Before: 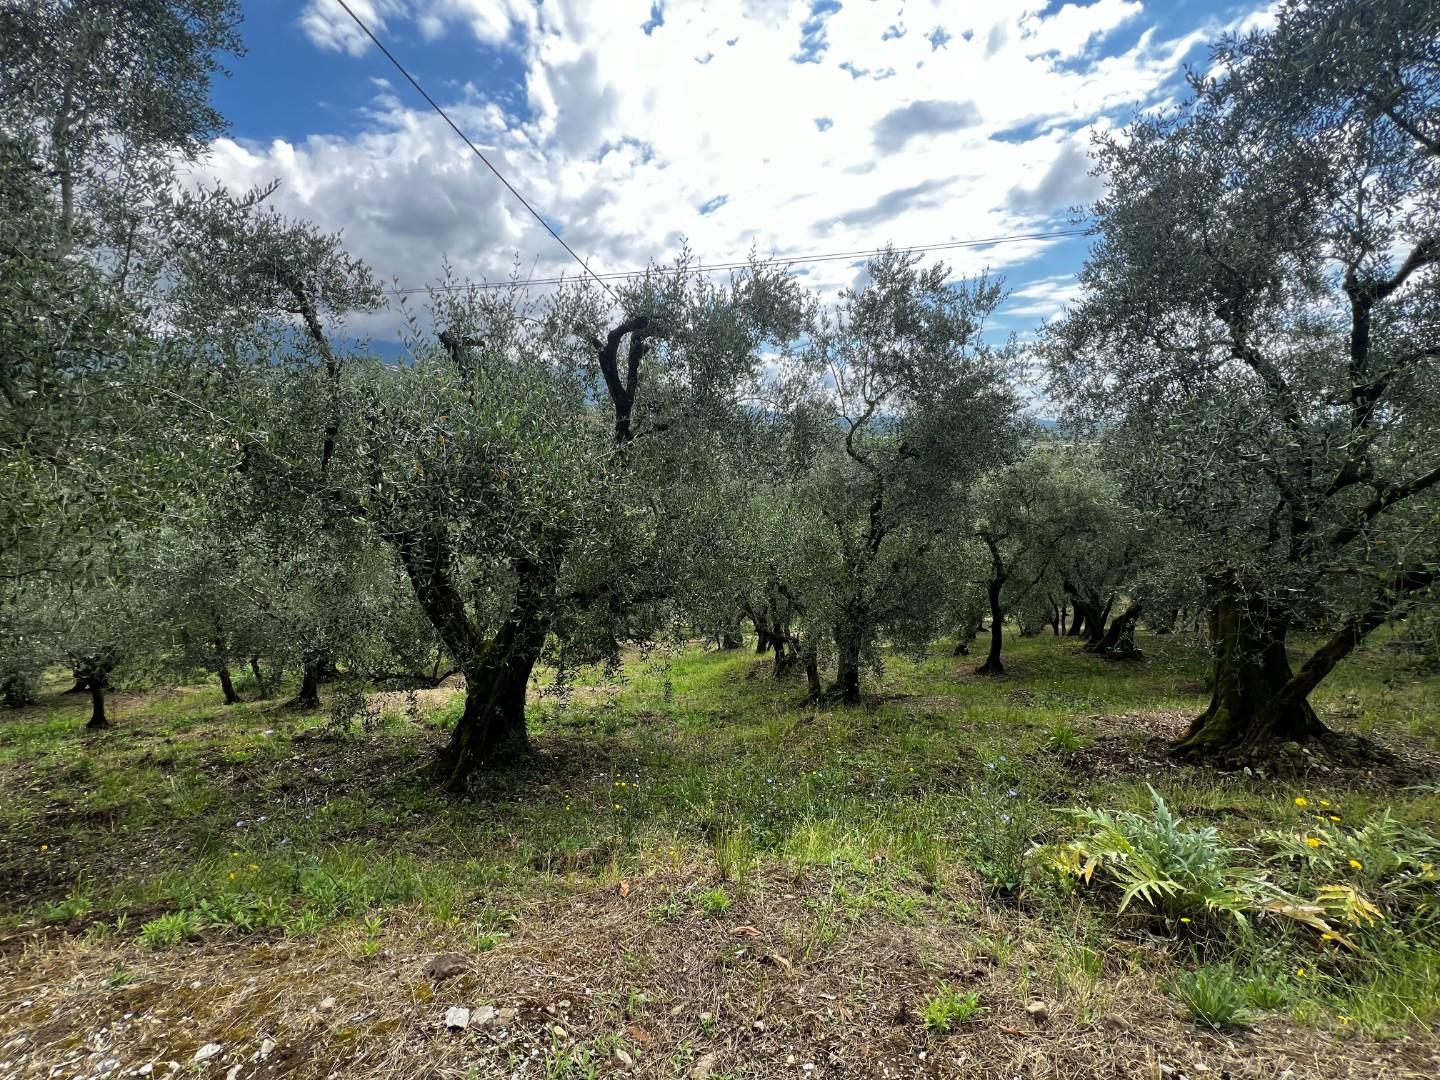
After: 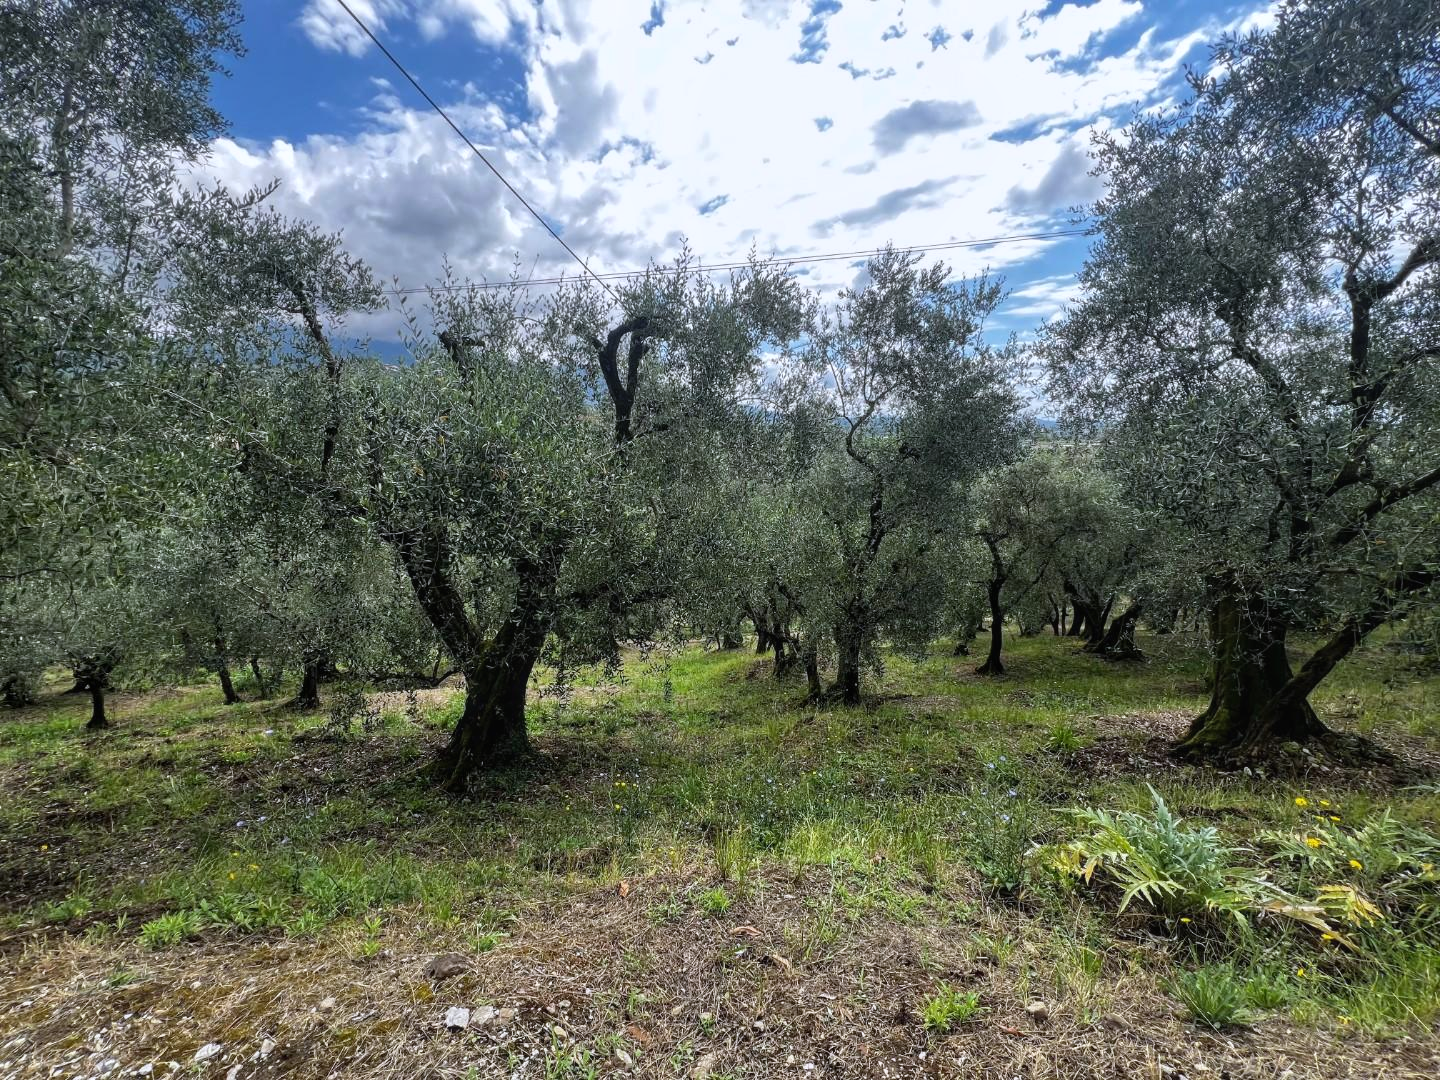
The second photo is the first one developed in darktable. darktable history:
local contrast: detail 110%
white balance: red 0.984, blue 1.059
